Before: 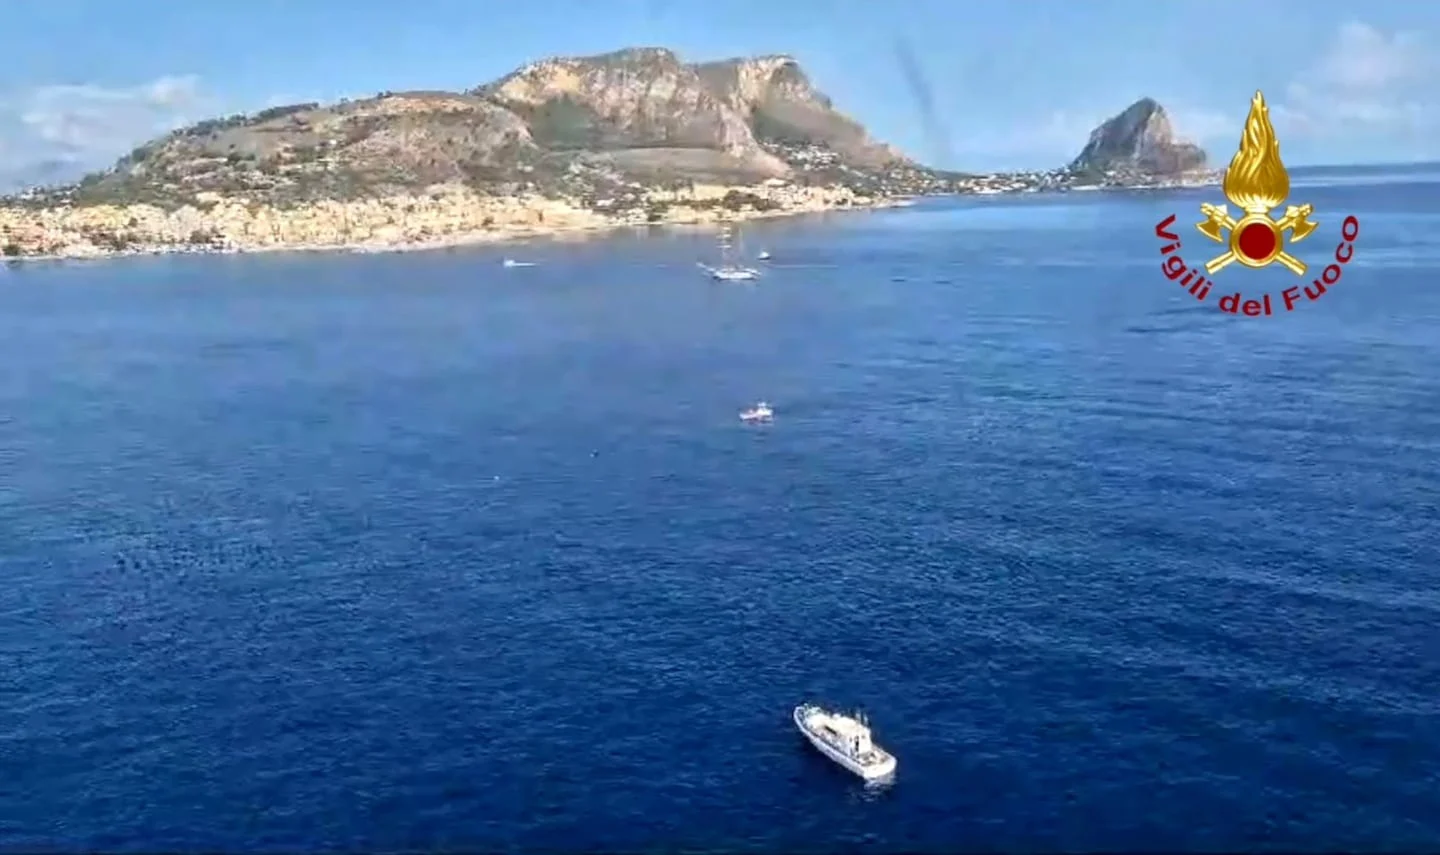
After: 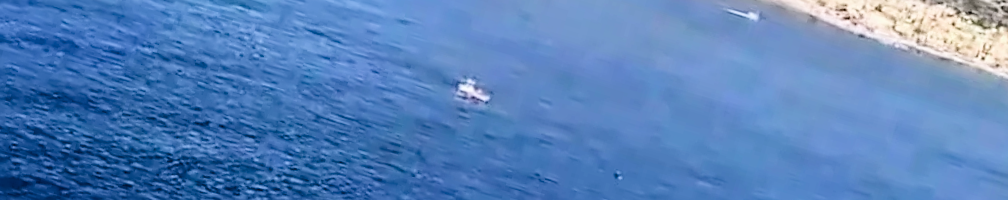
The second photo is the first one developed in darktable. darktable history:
sharpen: on, module defaults
crop and rotate: angle 16.12°, top 30.835%, bottom 35.653%
filmic rgb: hardness 4.17, contrast 0.921
tone equalizer: -8 EV -1.08 EV, -7 EV -1.01 EV, -6 EV -0.867 EV, -5 EV -0.578 EV, -3 EV 0.578 EV, -2 EV 0.867 EV, -1 EV 1.01 EV, +0 EV 1.08 EV, edges refinement/feathering 500, mask exposure compensation -1.57 EV, preserve details no
shadows and highlights: radius 337.17, shadows 29.01, soften with gaussian
white balance: red 1.009, blue 1.027
haze removal: compatibility mode true, adaptive false
